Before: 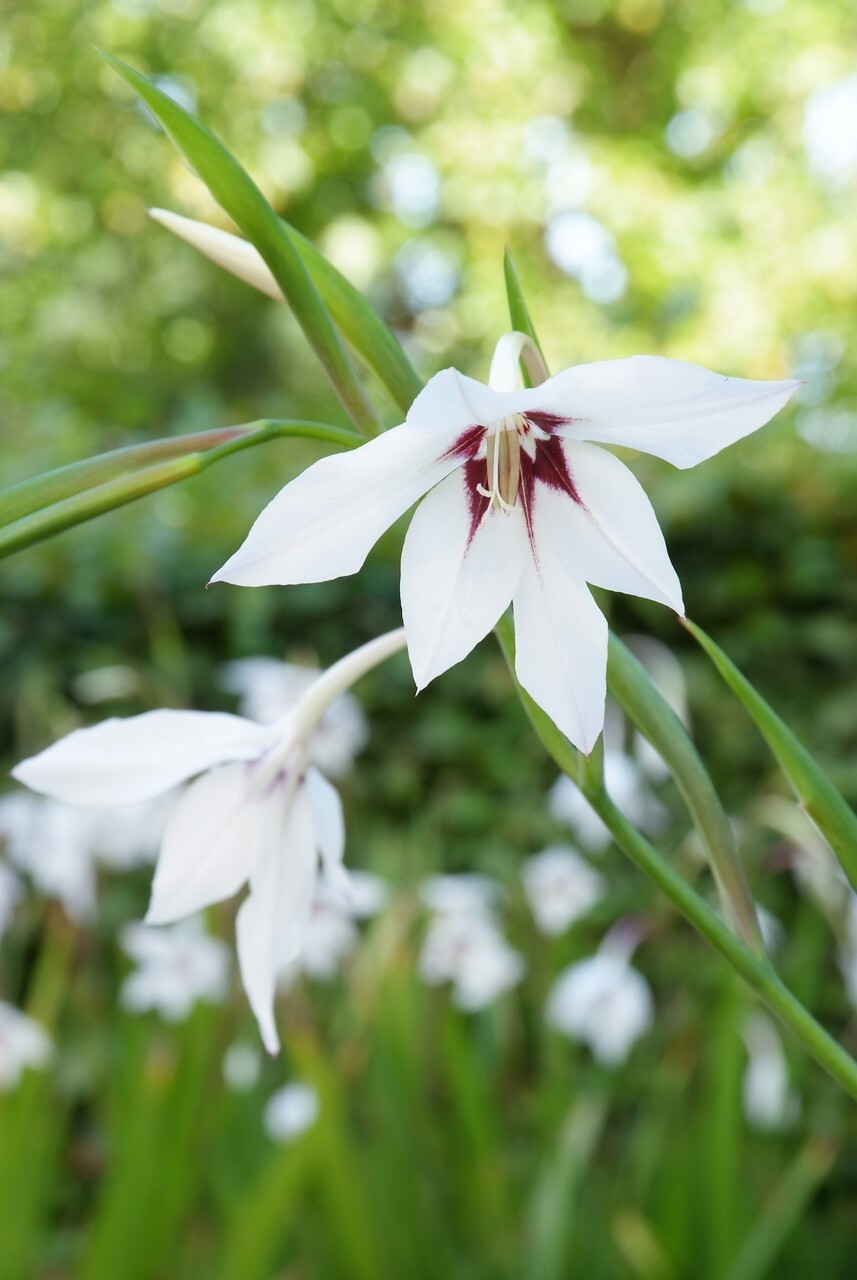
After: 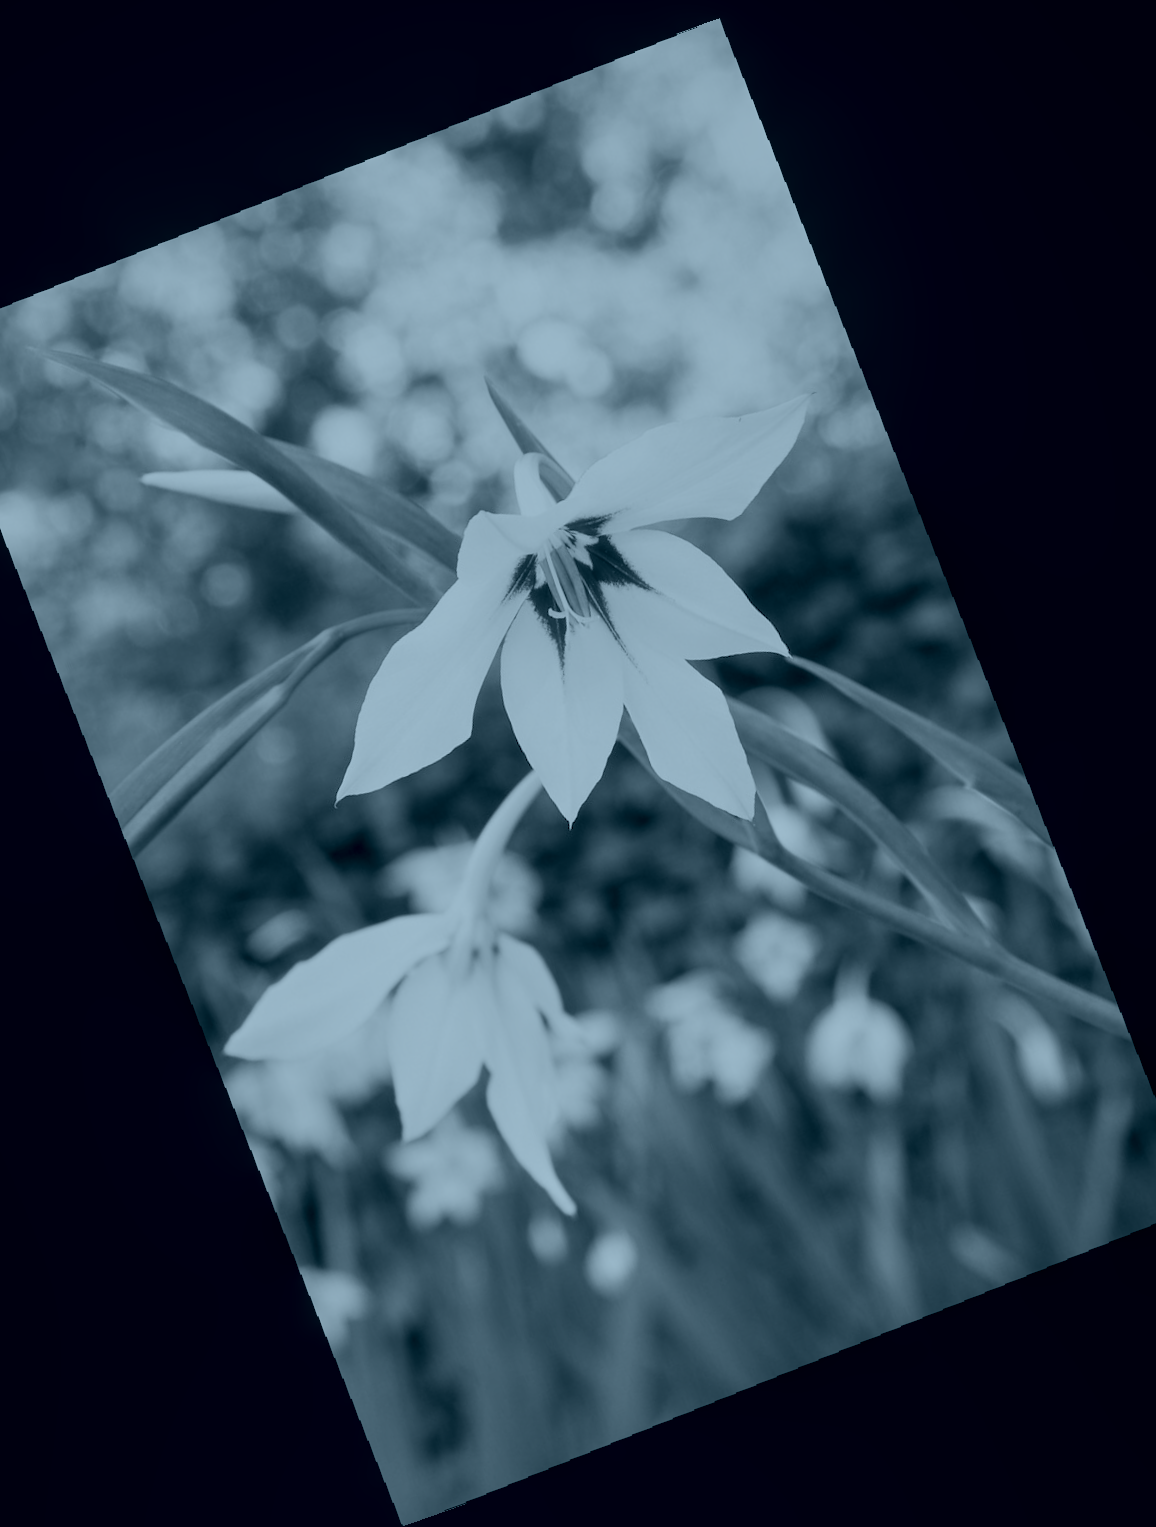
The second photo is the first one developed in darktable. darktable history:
crop and rotate: angle 19.43°, left 6.812%, right 4.125%, bottom 1.087%
rotate and perspective: rotation -2.56°, automatic cropping off
colorize: hue 194.4°, saturation 29%, source mix 61.75%, lightness 3.98%, version 1
local contrast: on, module defaults
haze removal: strength -0.1, adaptive false
exposure: black level correction 0, exposure 1.4 EV, compensate highlight preservation false
color balance rgb: perceptual saturation grading › global saturation 20%, perceptual saturation grading › highlights -25%, perceptual saturation grading › shadows 50%
